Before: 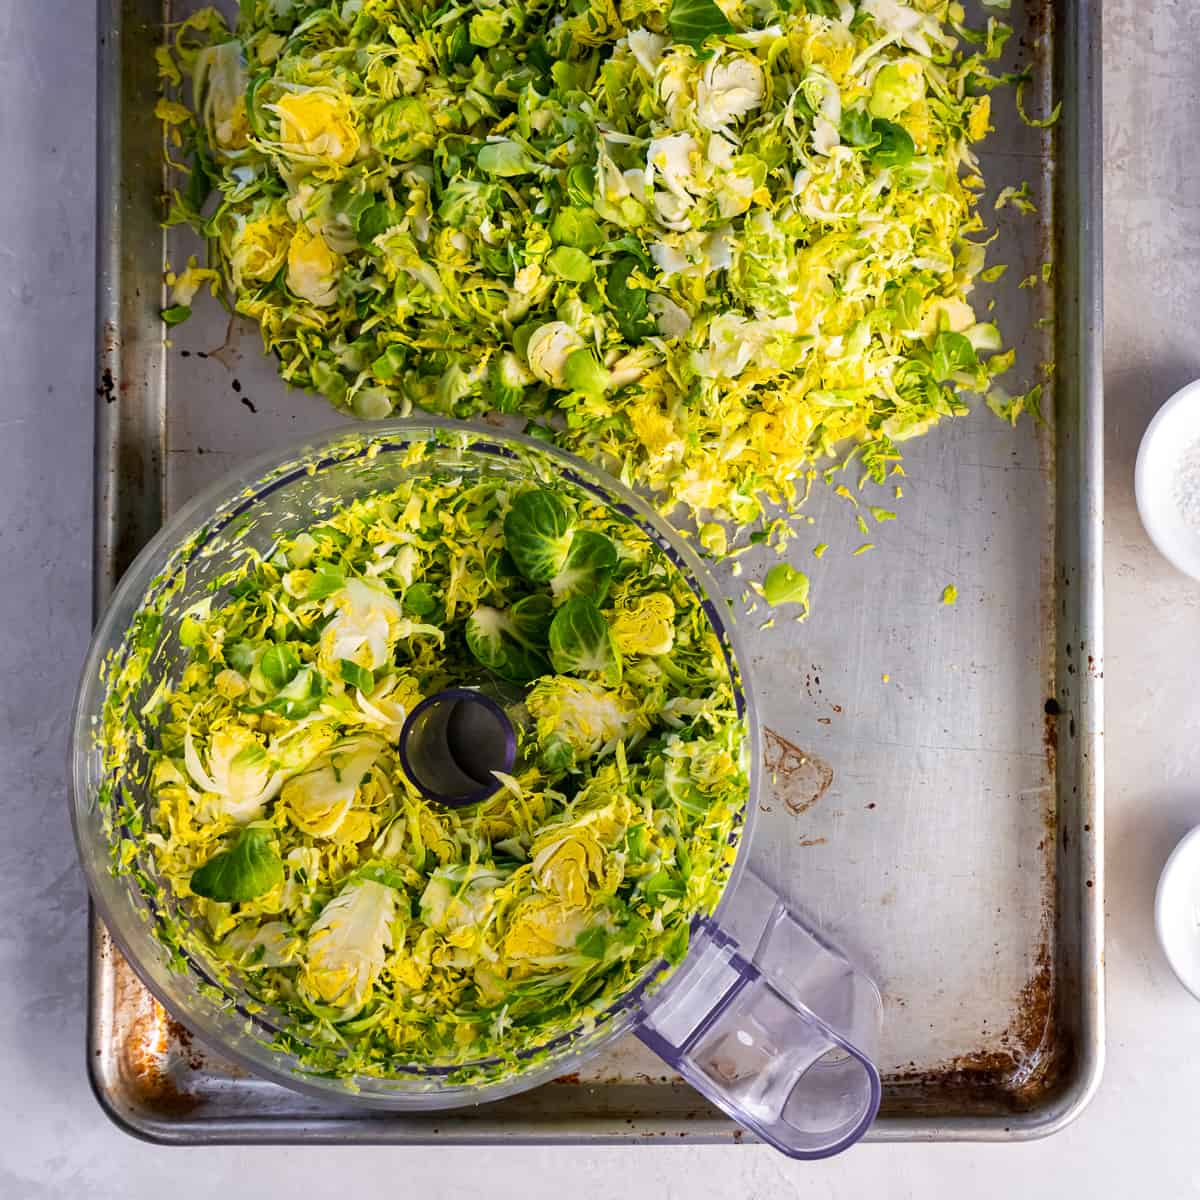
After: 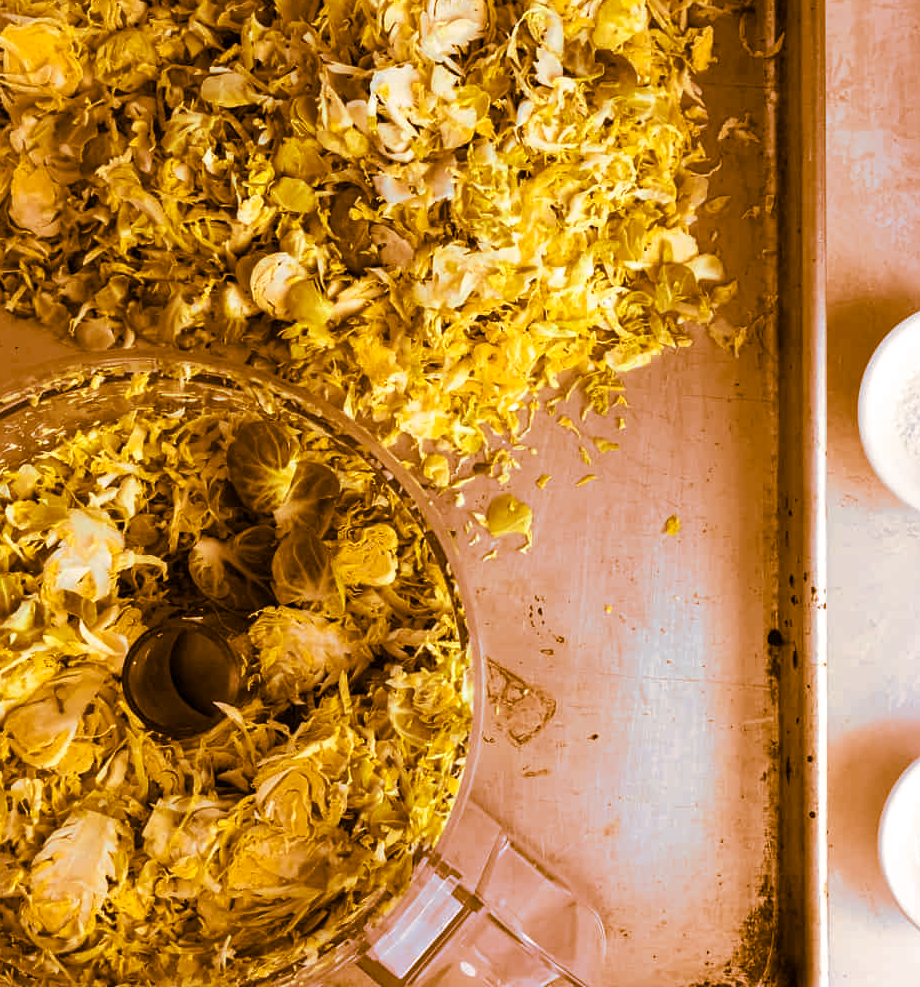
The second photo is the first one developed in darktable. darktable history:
rotate and perspective: automatic cropping off
split-toning: shadows › hue 26°, shadows › saturation 0.92, highlights › hue 40°, highlights › saturation 0.92, balance -63, compress 0%
crop: left 23.095%, top 5.827%, bottom 11.854%
